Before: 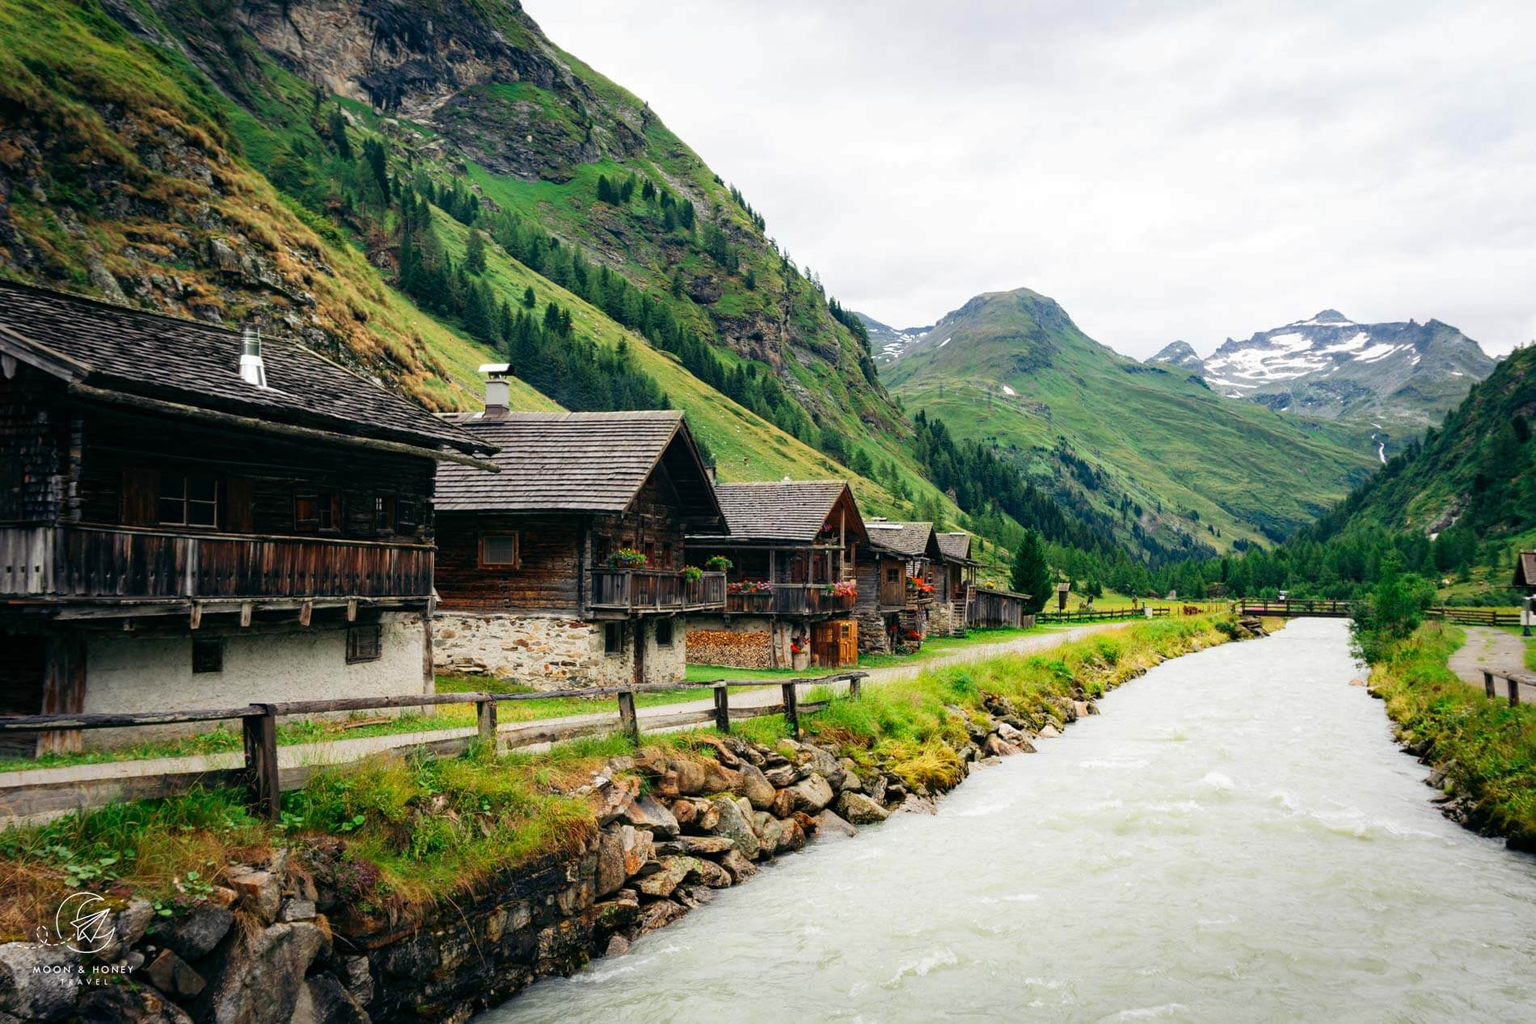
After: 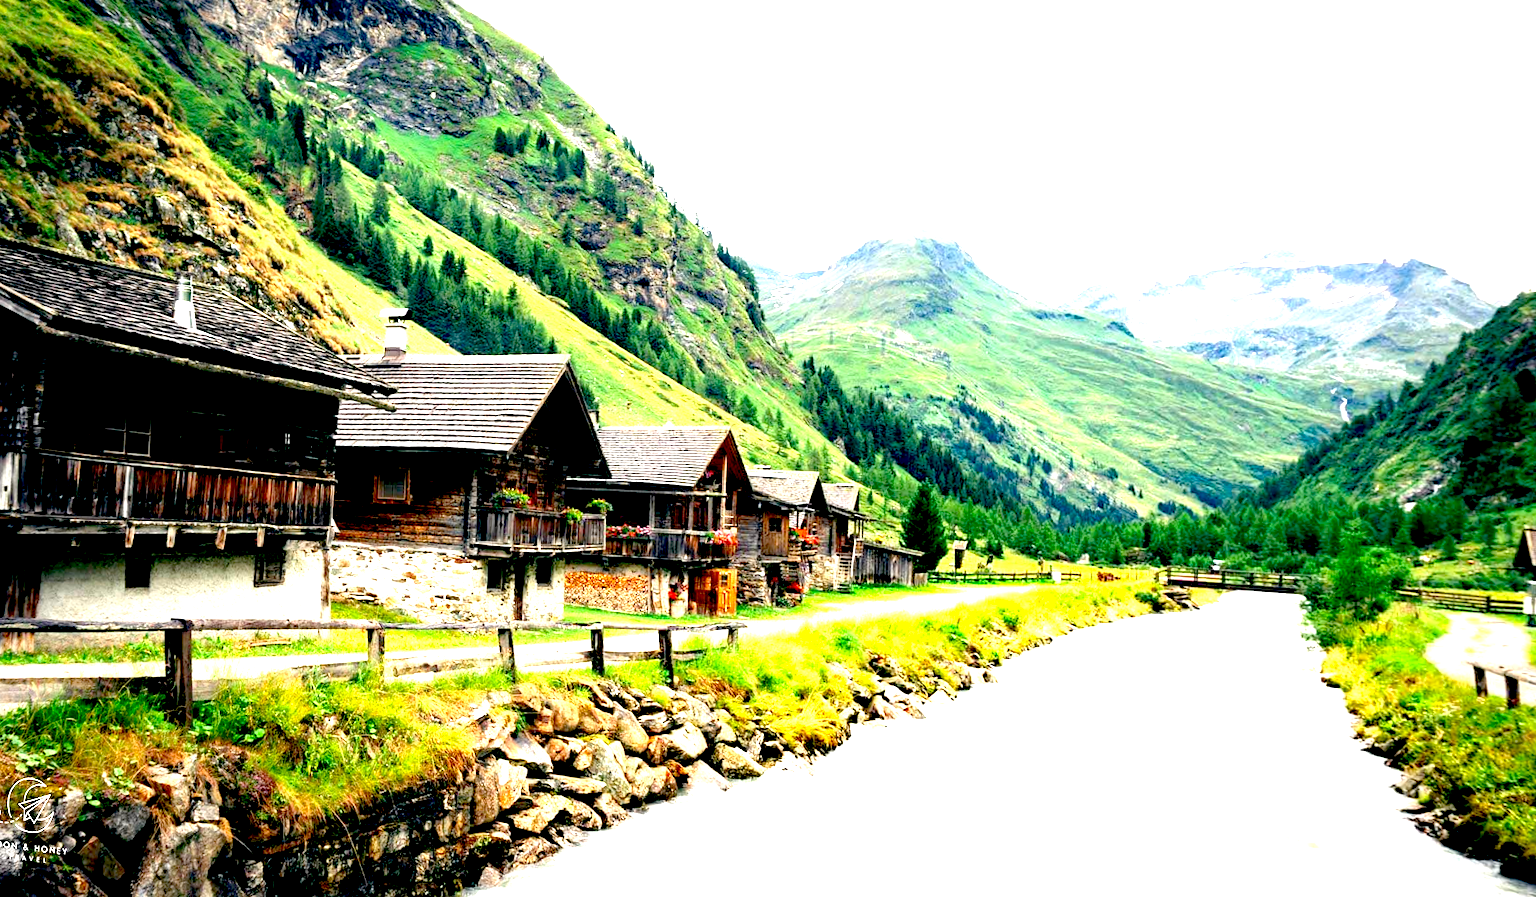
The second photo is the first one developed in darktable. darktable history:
white balance: red 1.009, blue 0.985
exposure: black level correction 0.016, exposure 1.774 EV, compensate highlight preservation false
rotate and perspective: rotation 1.69°, lens shift (vertical) -0.023, lens shift (horizontal) -0.291, crop left 0.025, crop right 0.988, crop top 0.092, crop bottom 0.842
